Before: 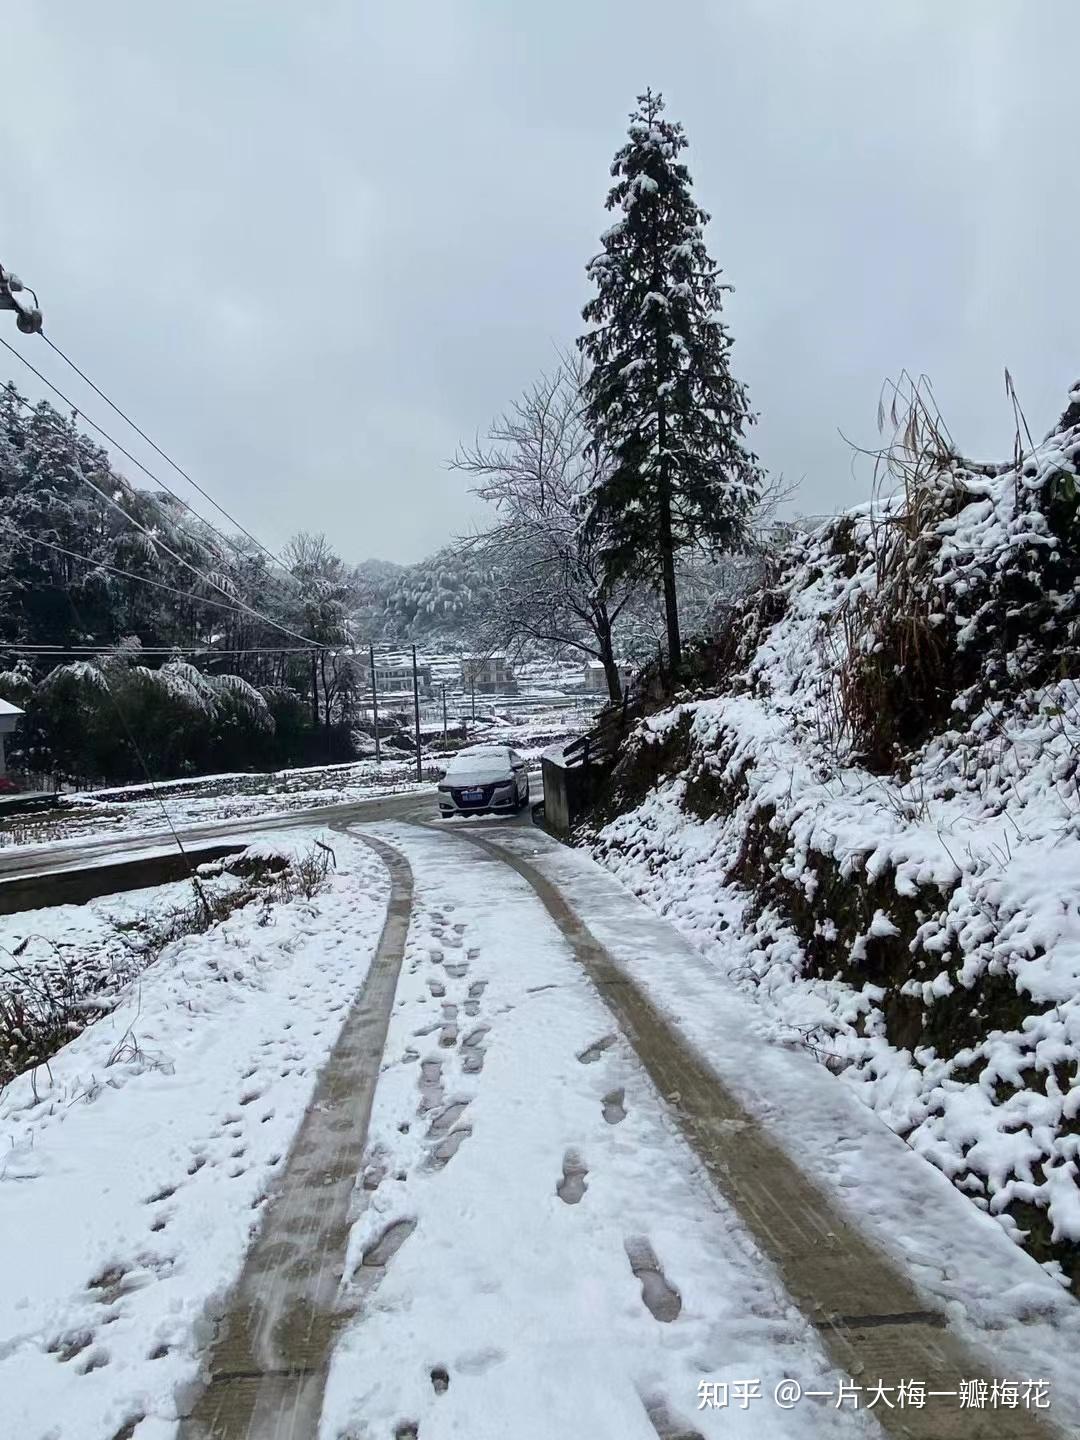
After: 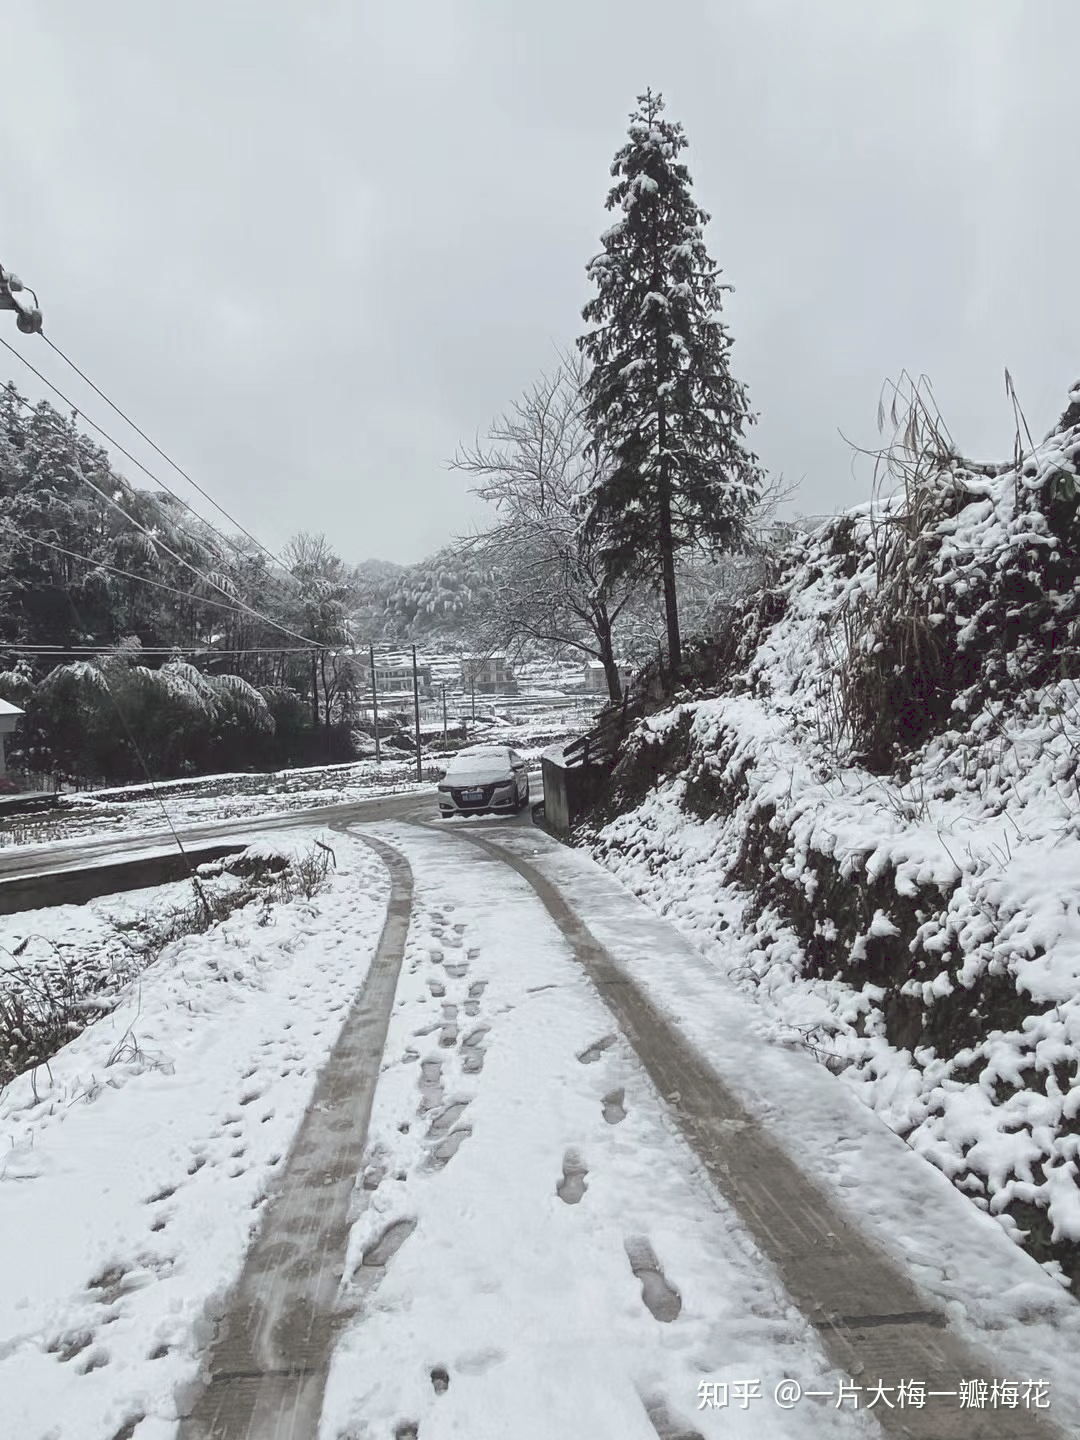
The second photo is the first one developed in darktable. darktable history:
tone curve: curves: ch0 [(0, 0) (0.003, 0.144) (0.011, 0.149) (0.025, 0.159) (0.044, 0.183) (0.069, 0.207) (0.1, 0.236) (0.136, 0.269) (0.177, 0.303) (0.224, 0.339) (0.277, 0.38) (0.335, 0.428) (0.399, 0.478) (0.468, 0.539) (0.543, 0.604) (0.623, 0.679) (0.709, 0.755) (0.801, 0.836) (0.898, 0.918) (1, 1)], preserve colors none
color look up table: target L [99.52, 84.97, 75.25, 73.48, 79.04, 74.55, 59.78, 55.47, 45.83, 25.39, 12.1, 200.49, 83.1, 76.99, 62.95, 50.25, 56.23, 38.66, 35, 44.46, 45.03, 39.06, 28.92, 29.47, 8.204, 87.99, 82.11, 70.3, 69.24, 65.85, 60.67, 59.74, 57.89, 51.32, 37.55, 50.35, 44.61, 43.52, 31.22, 27.18, 21.79, 20.9, 3.529, 9.925, 0.936, 85.22, 70.81, 39.5, 25.69], target a [-9.309, -27.27, -41.83, -48.54, -7.582, -15.79, -47.42, -2.144, -7.867, -25.16, -1.125, 0, 3.216, 13.82, 21.08, 34.39, 0.294, 50.11, 51.89, 13.71, 4.752, 19.26, 41.82, -1.769, 15.46, 1.013, 13.61, 22.24, -1.019, 6.536, 40.05, 26.46, 12.42, 33.86, 53.65, 1.142, 16.37, 24.51, -3.357, 43.98, 38.04, 1.419, 13.64, 7.526, 3.813, -23.07, -17.87, -21.49, -6.766], target b [14.33, 30.95, 4.591, 24.39, 47.4, 4.502, 43.11, 27.19, 3.393, 20.47, 4.674, 0, 24.73, 5.6, 18.47, 35.55, 15.81, 4.906, -9.377, 30.82, 2.296, 7.943, 14.04, 20.93, 3.273, -4.149, -10.08, -13.27, 0.772, -23.8, -26.29, -1.965, -8.019, -12.81, -27.52, -14.44, -37.58, -19.89, -34.64, -43.6, -16.8, -16.23, -36.99, -13.01, -3.298, -3.896, -18.64, -5.185, -5.751], num patches 49
